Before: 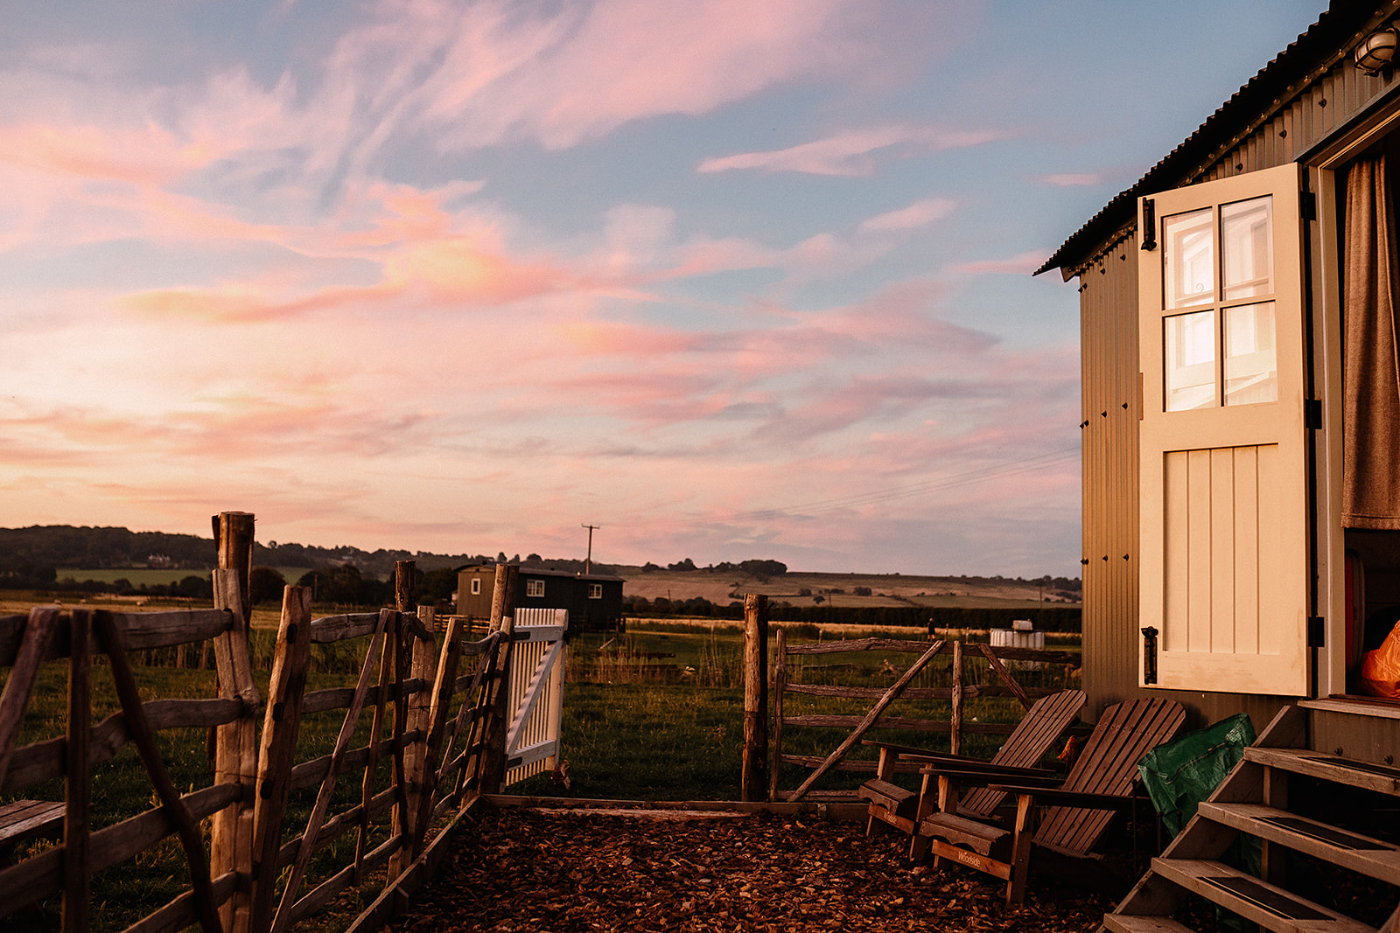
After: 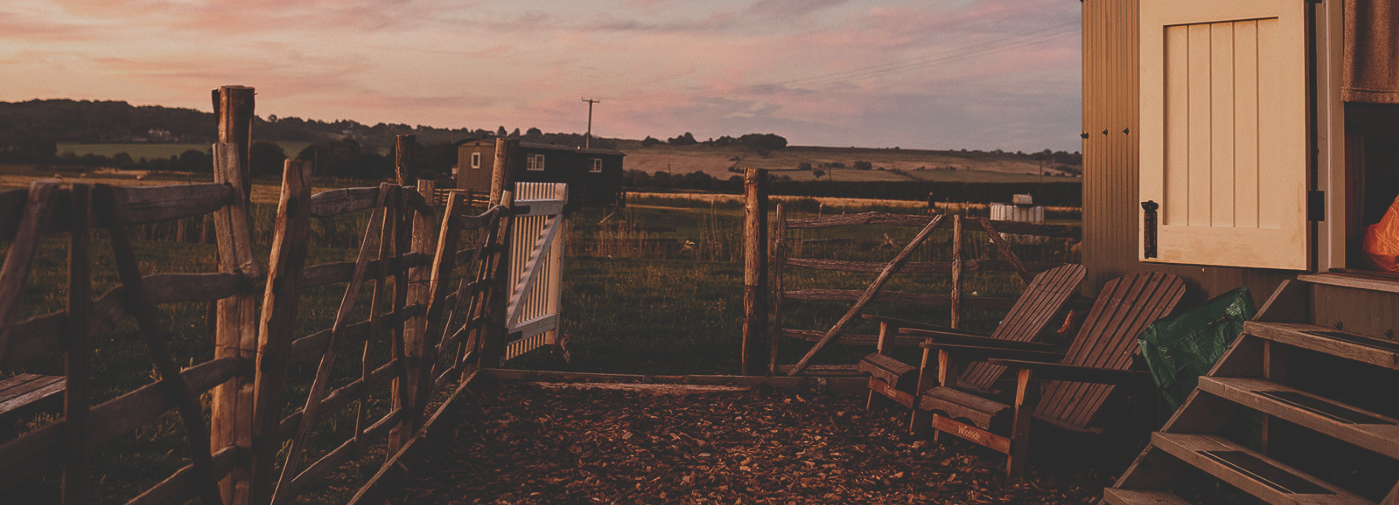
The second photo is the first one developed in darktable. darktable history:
crop and rotate: top 45.799%, right 0.056%
exposure: black level correction -0.034, exposure -0.498 EV, compensate highlight preservation false
